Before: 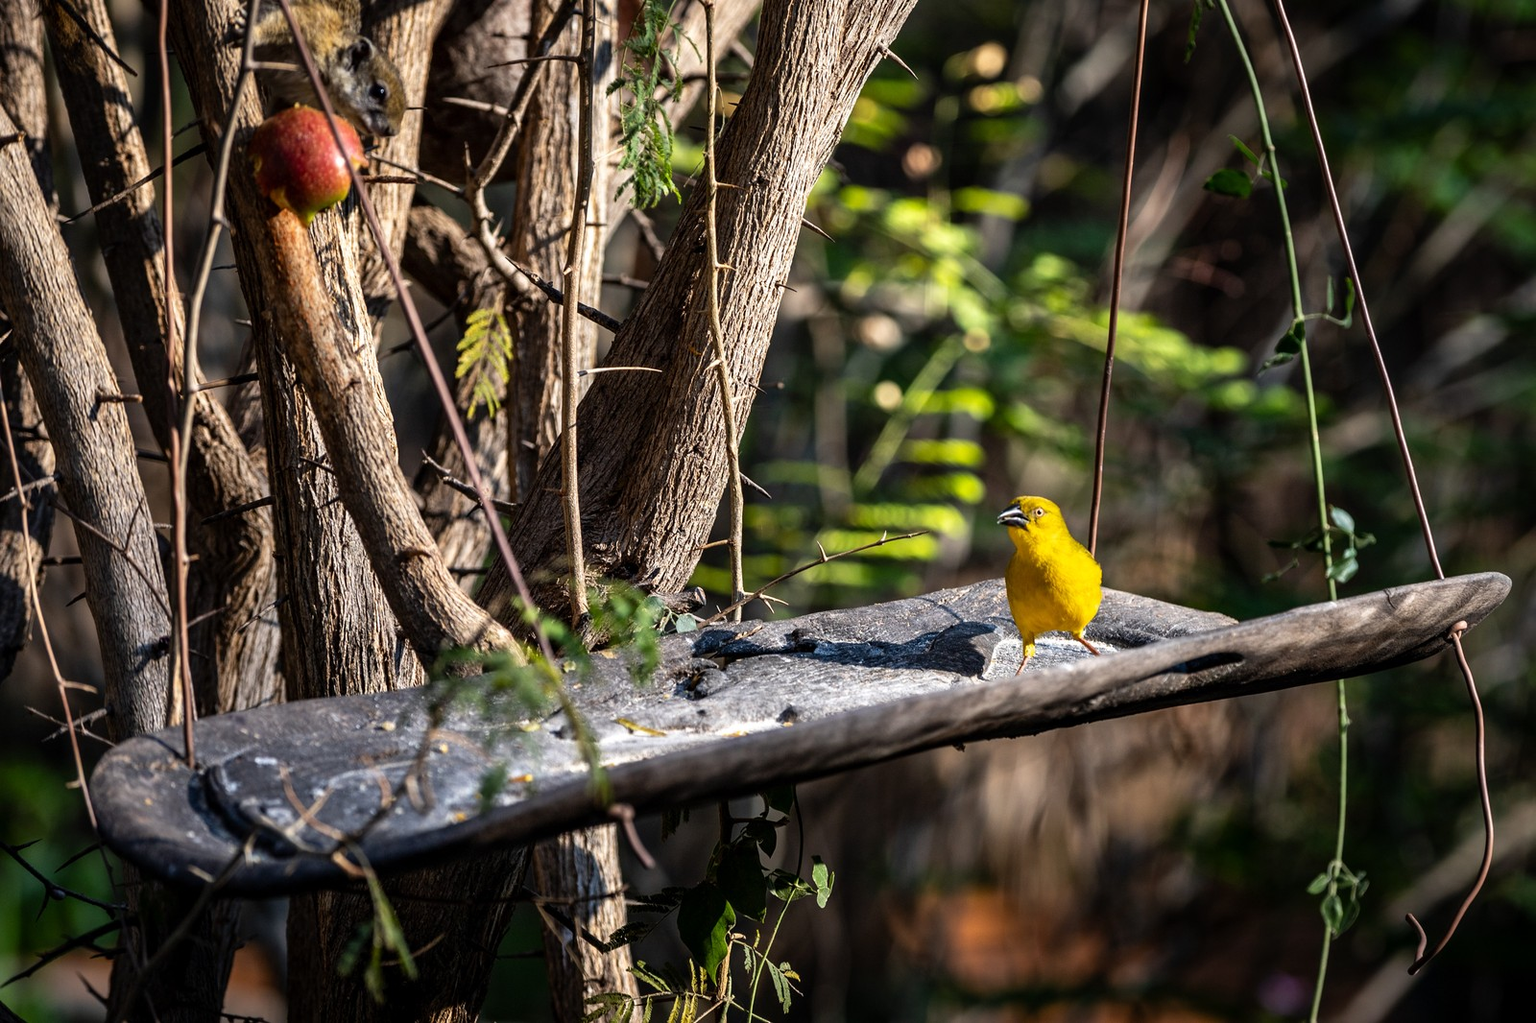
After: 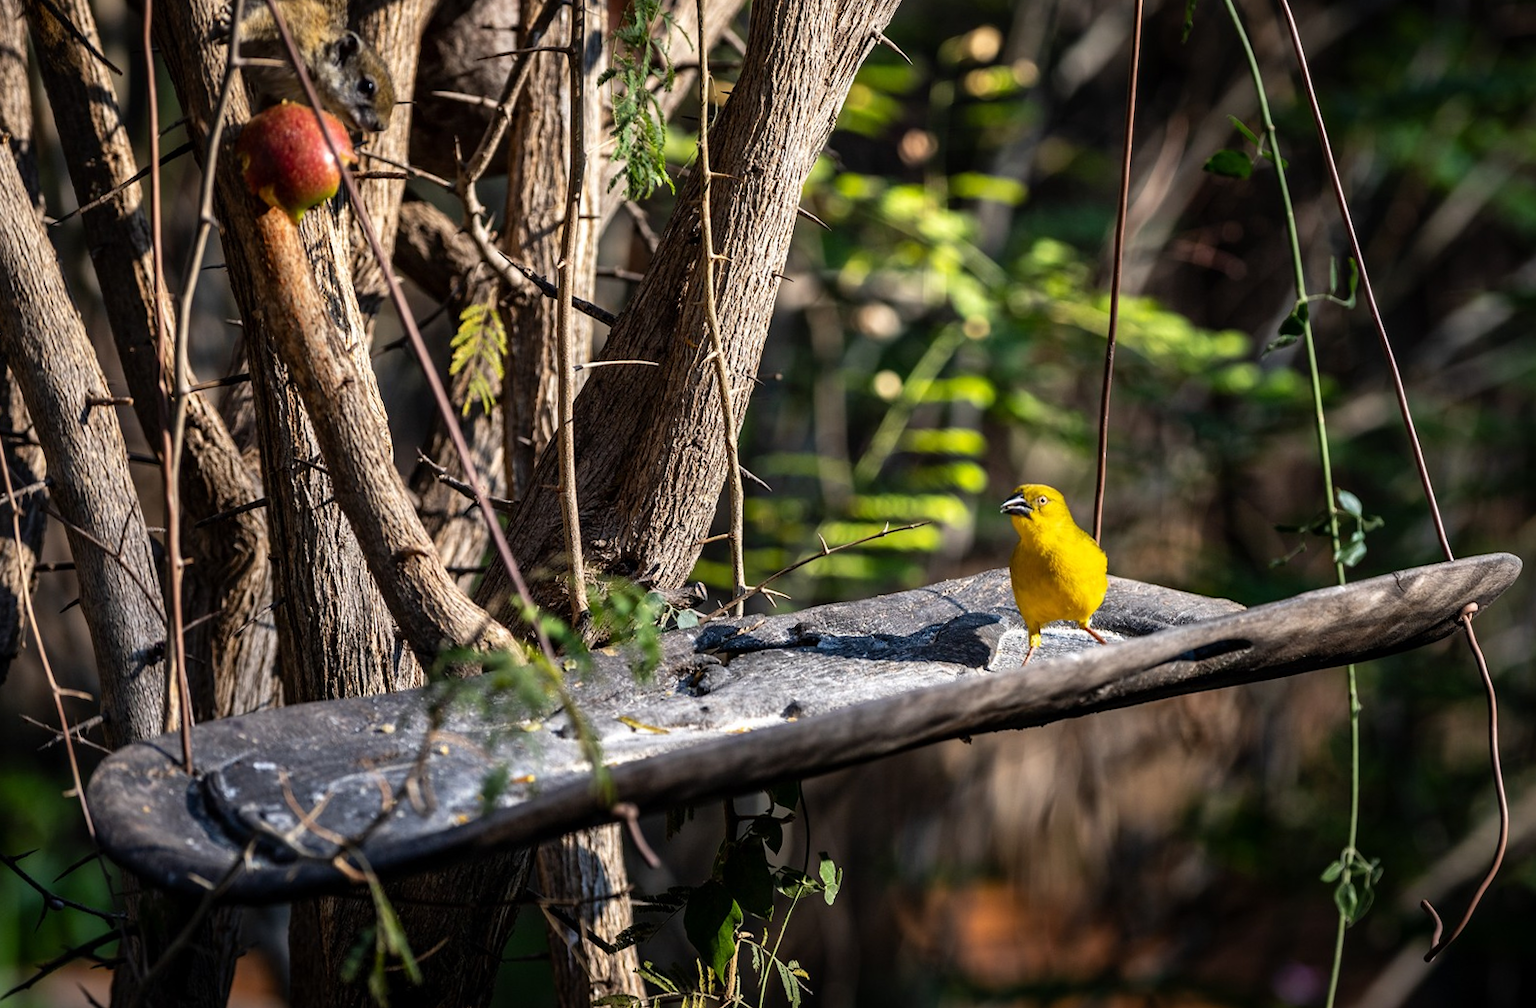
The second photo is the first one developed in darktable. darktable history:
white balance: emerald 1
rotate and perspective: rotation -1°, crop left 0.011, crop right 0.989, crop top 0.025, crop bottom 0.975
